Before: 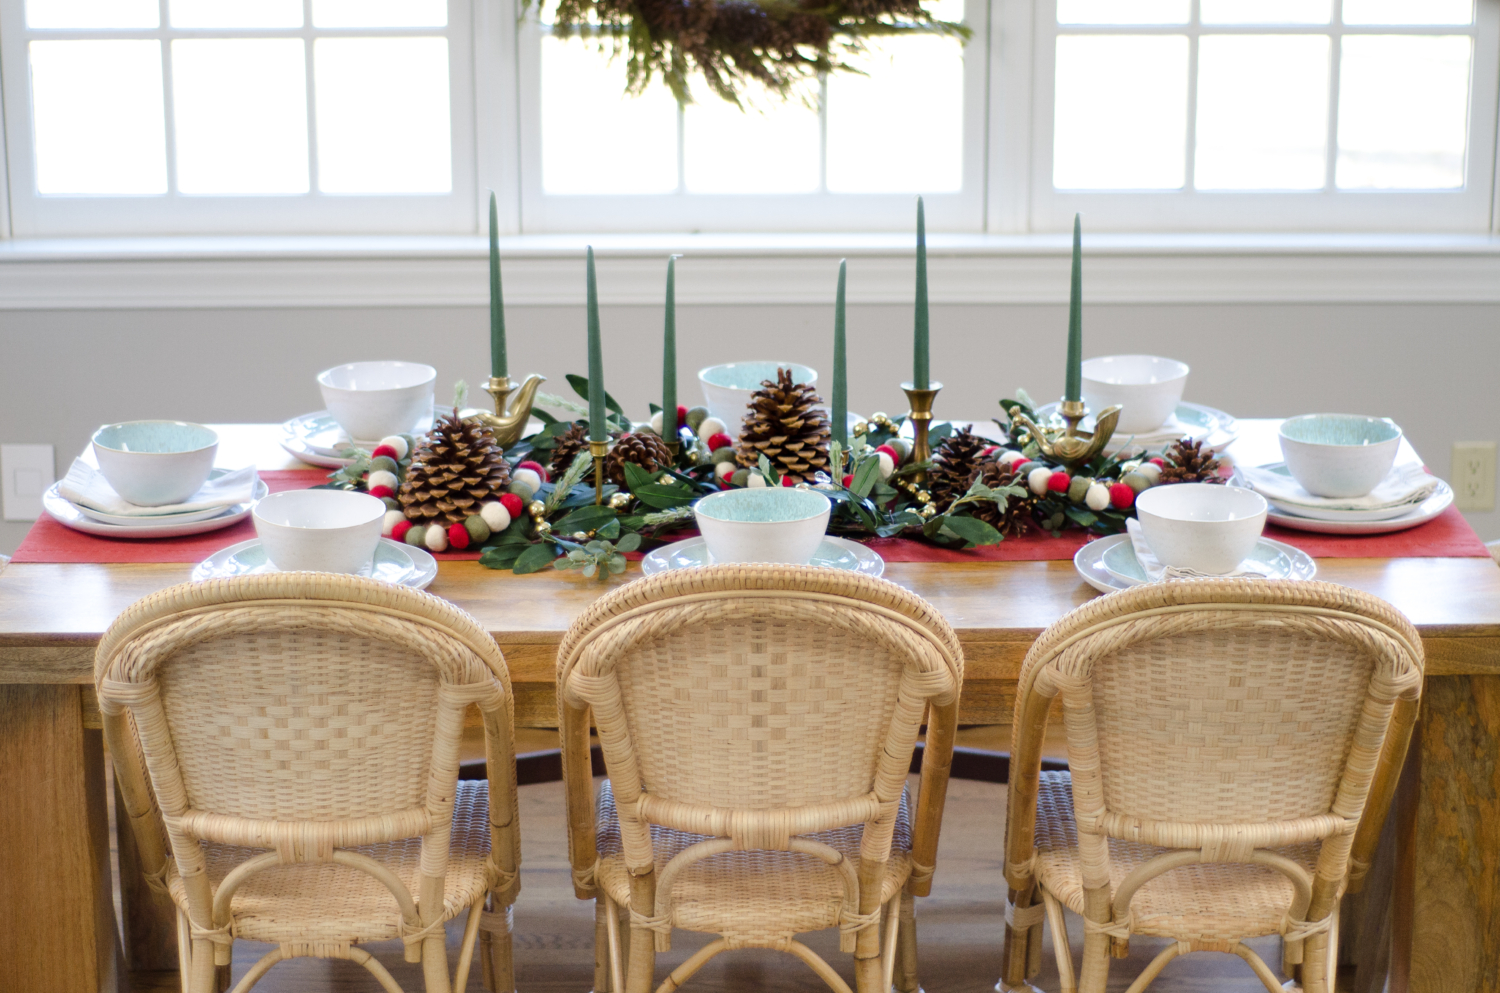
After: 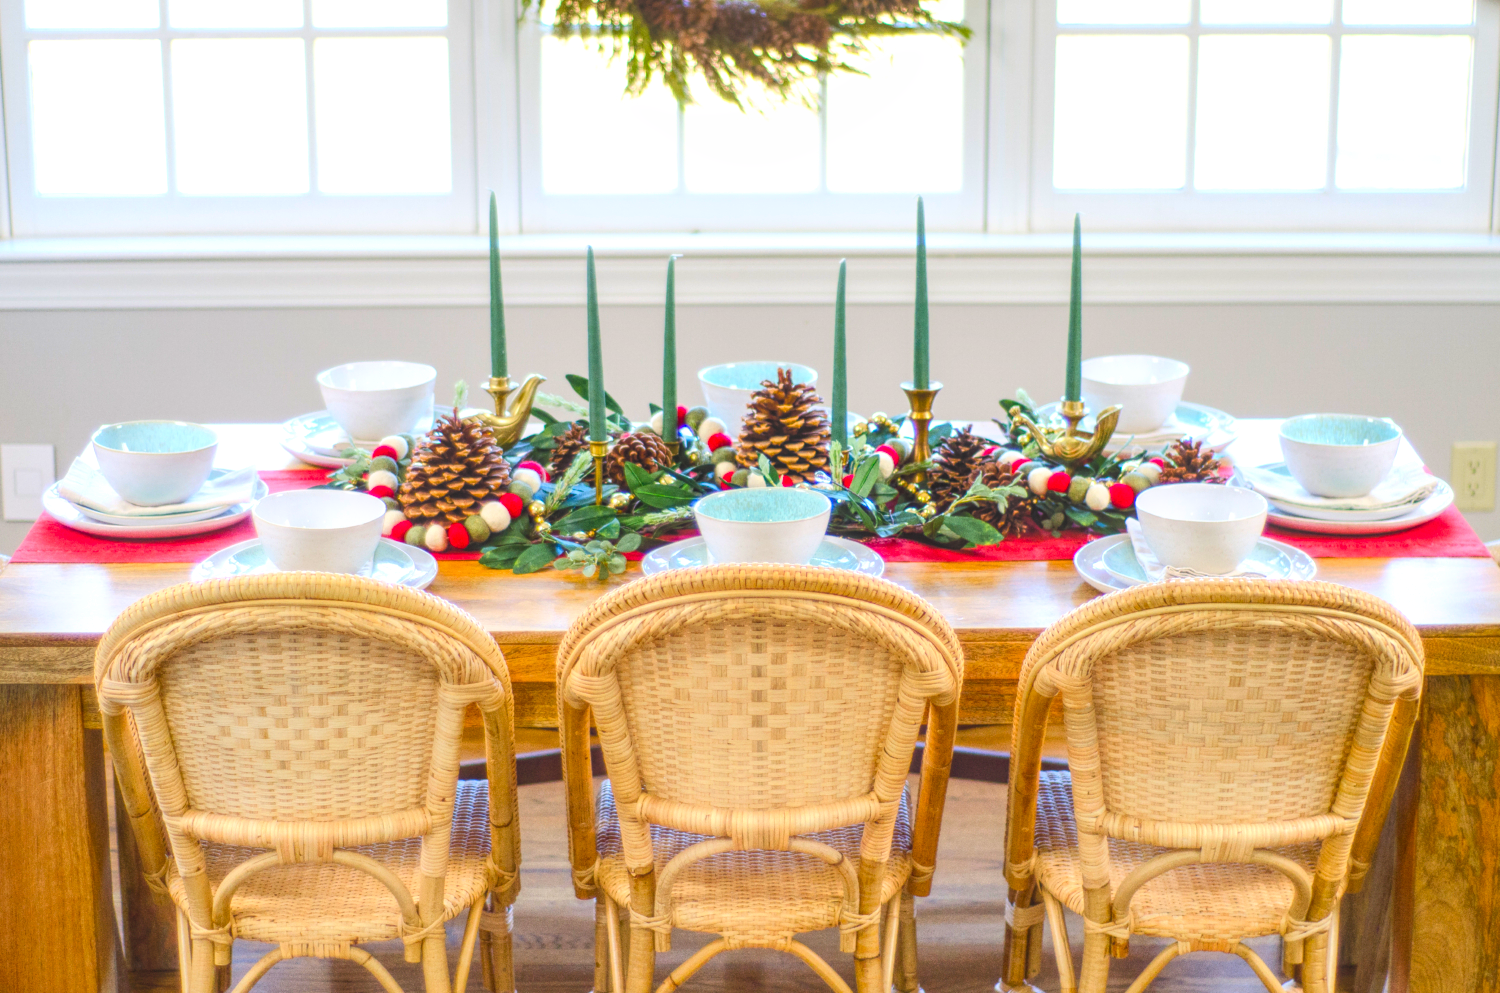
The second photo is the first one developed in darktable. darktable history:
local contrast: highlights 66%, shadows 33%, detail 166%, midtone range 0.2
contrast brightness saturation: contrast 0.2, brightness 0.2, saturation 0.8
